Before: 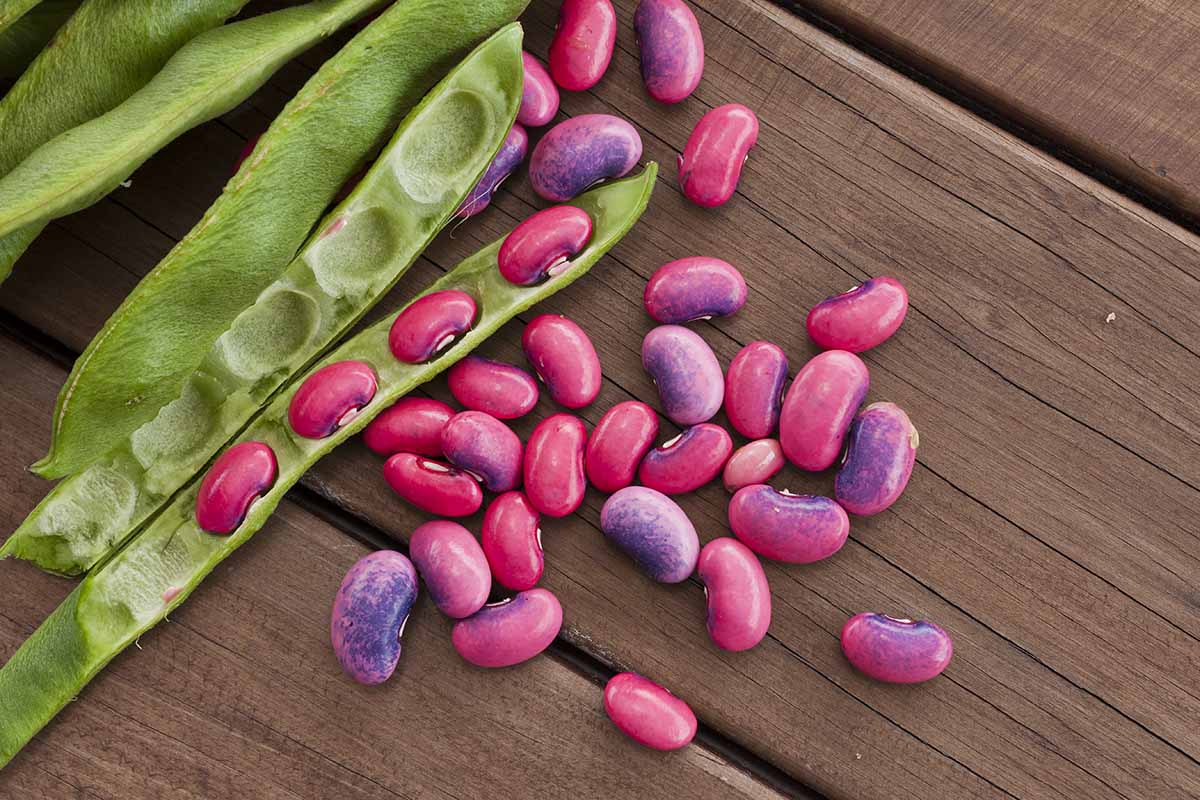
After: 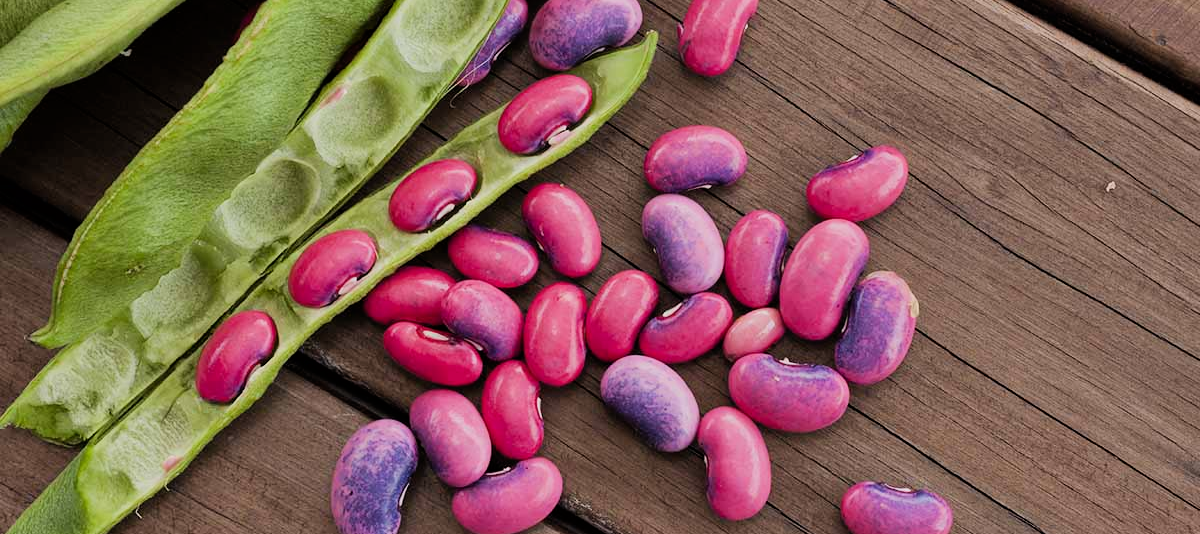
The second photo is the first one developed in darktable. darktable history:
crop: top 16.487%, bottom 16.748%
tone equalizer: edges refinement/feathering 500, mask exposure compensation -1.57 EV, preserve details guided filter
filmic rgb: black relative exposure -7.65 EV, white relative exposure 4.56 EV, threshold 2.96 EV, hardness 3.61, contrast 1.057, color science v6 (2022), enable highlight reconstruction true
levels: levels [0, 0.48, 0.961]
